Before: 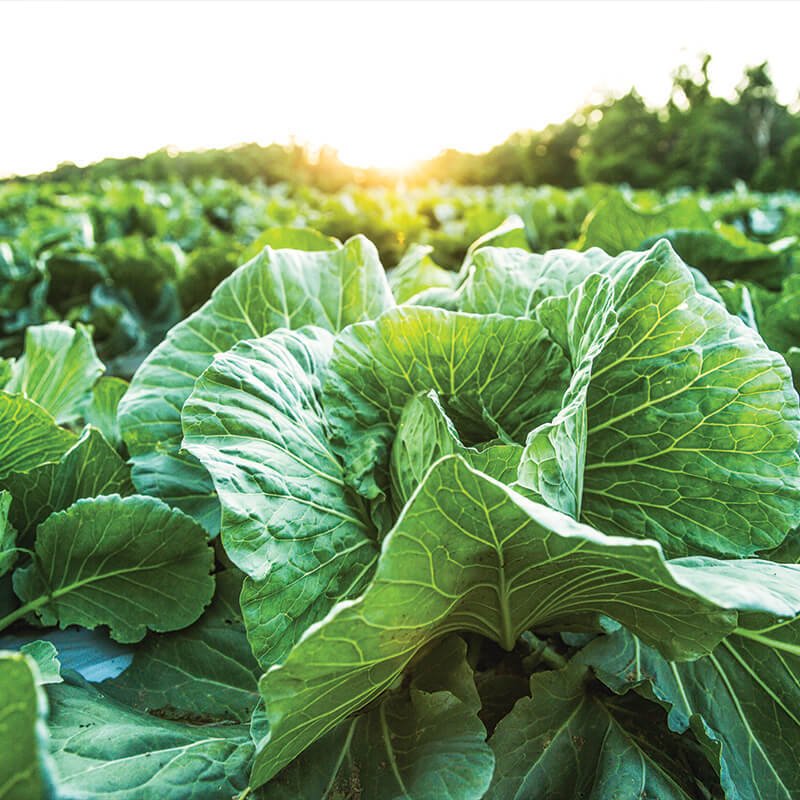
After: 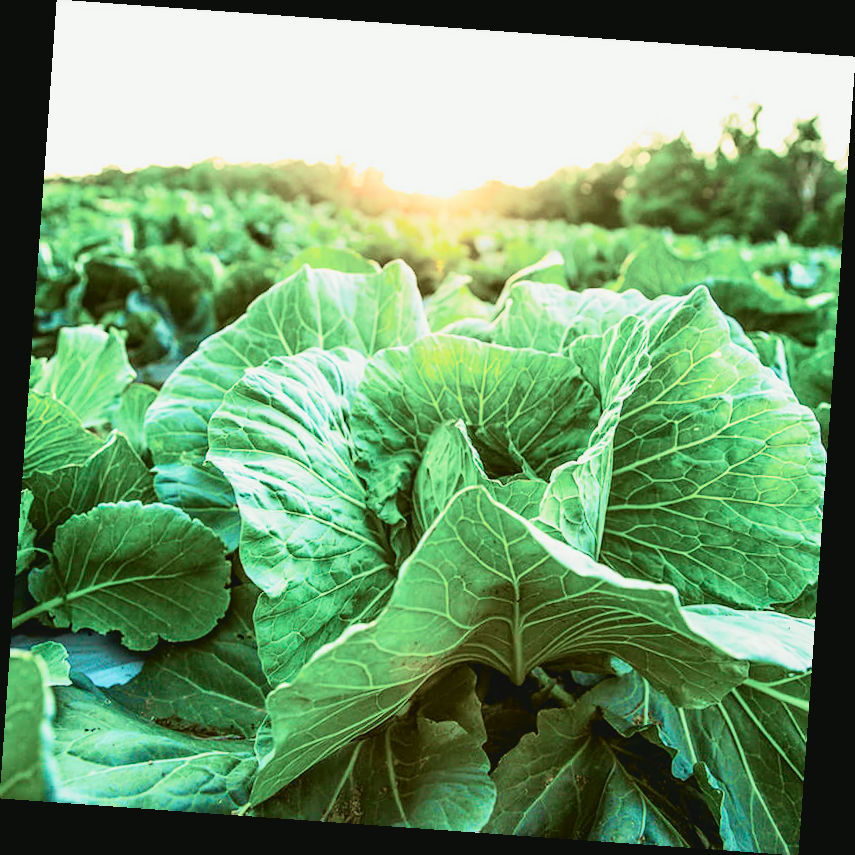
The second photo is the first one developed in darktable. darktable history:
tone curve: curves: ch0 [(0, 0.039) (0.113, 0.081) (0.204, 0.204) (0.498, 0.608) (0.709, 0.819) (0.984, 0.961)]; ch1 [(0, 0) (0.172, 0.123) (0.317, 0.272) (0.414, 0.382) (0.476, 0.479) (0.505, 0.501) (0.528, 0.54) (0.618, 0.647) (0.709, 0.764) (1, 1)]; ch2 [(0, 0) (0.411, 0.424) (0.492, 0.502) (0.521, 0.513) (0.537, 0.57) (0.686, 0.638) (1, 1)], color space Lab, independent channels, preserve colors none
exposure: black level correction 0.002, compensate highlight preservation false
rotate and perspective: rotation 4.1°, automatic cropping off
